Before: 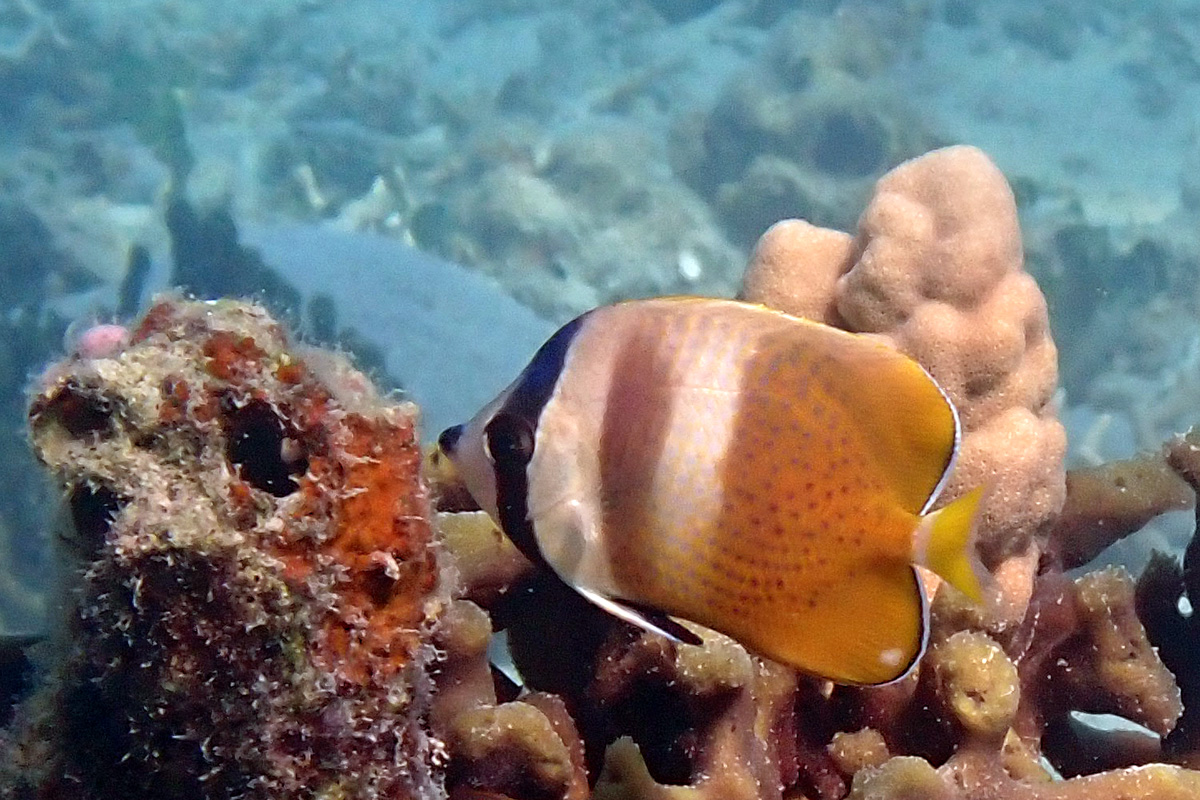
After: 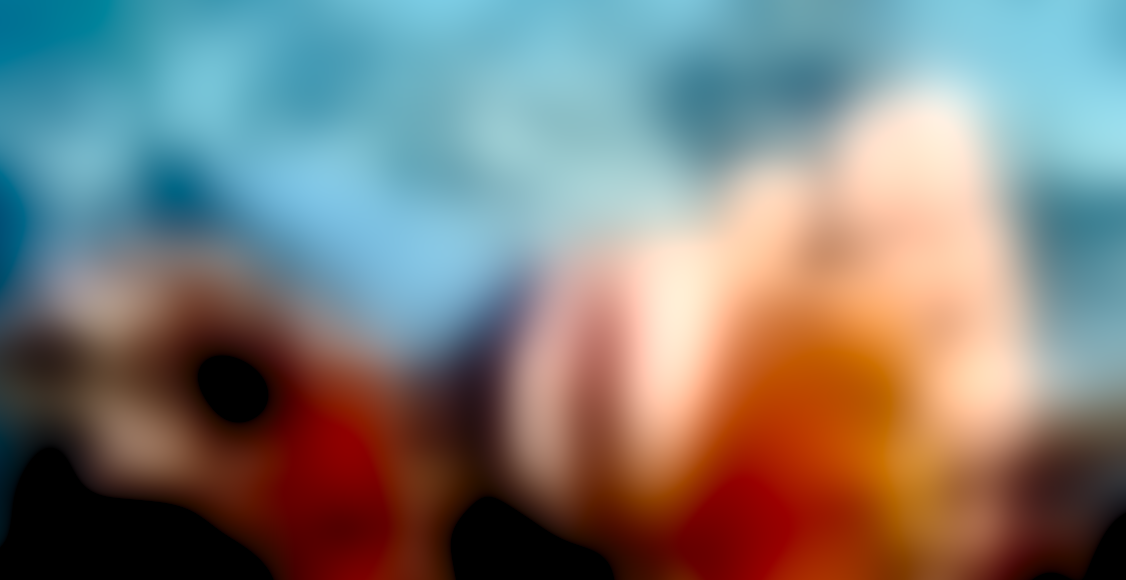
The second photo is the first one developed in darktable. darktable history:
lowpass: radius 31.92, contrast 1.72, brightness -0.98, saturation 0.94
crop: left 2.737%, top 7.287%, right 3.421%, bottom 20.179%
shadows and highlights: shadows 35, highlights -35, soften with gaussian
exposure: compensate highlight preservation false
levels: levels [0.036, 0.364, 0.827]
